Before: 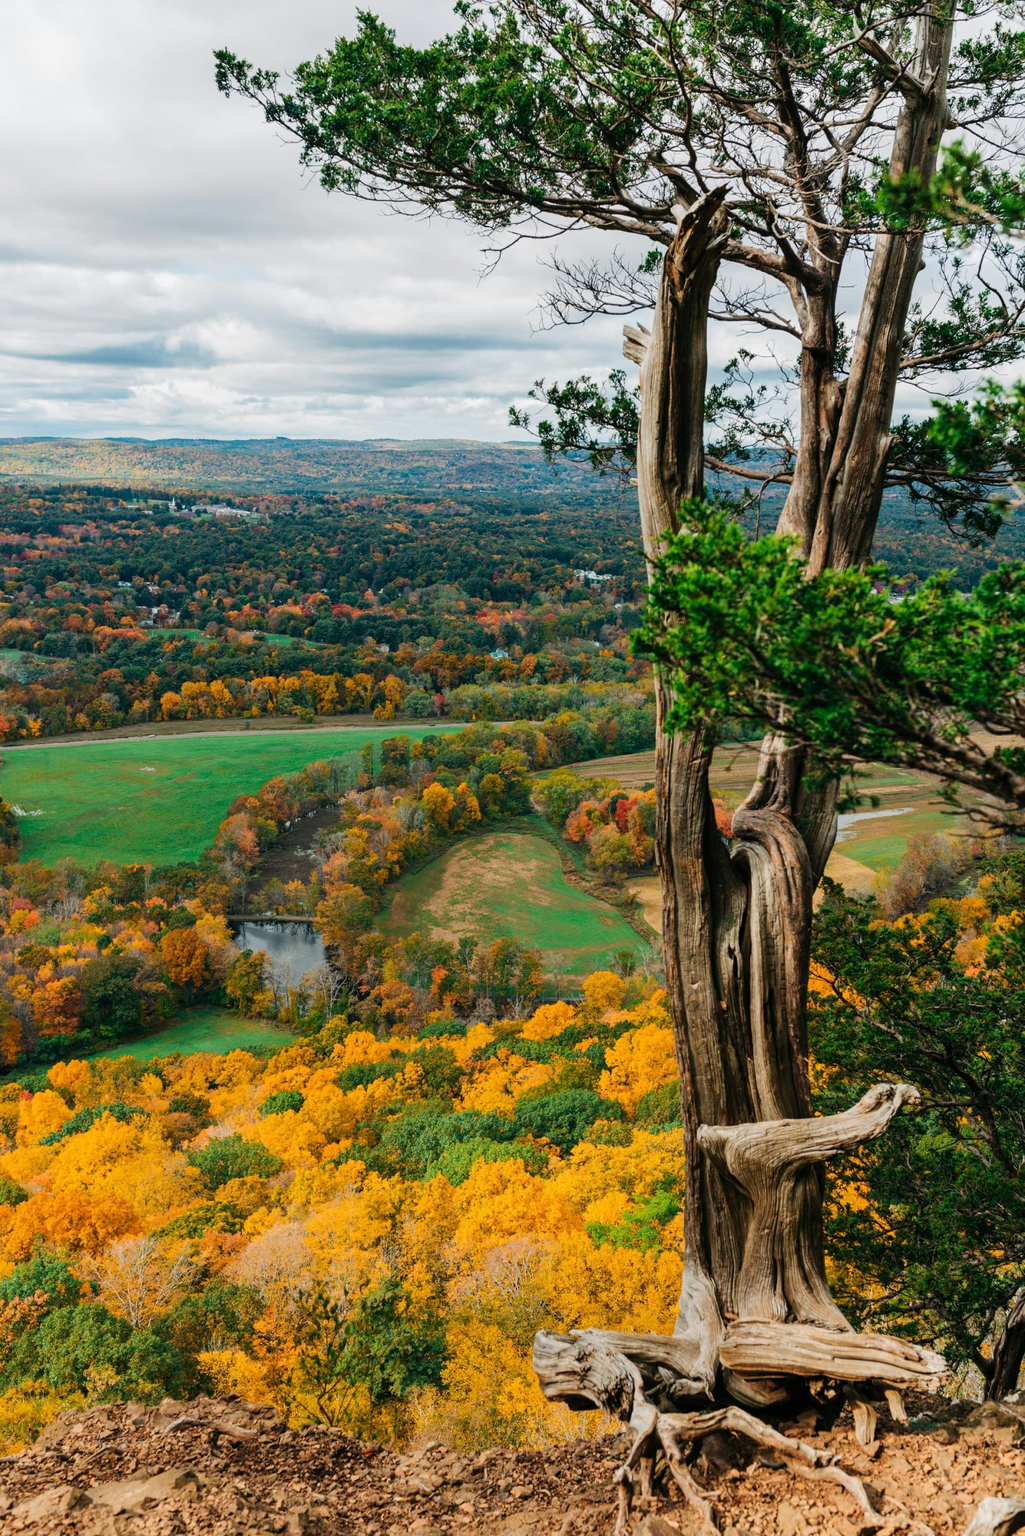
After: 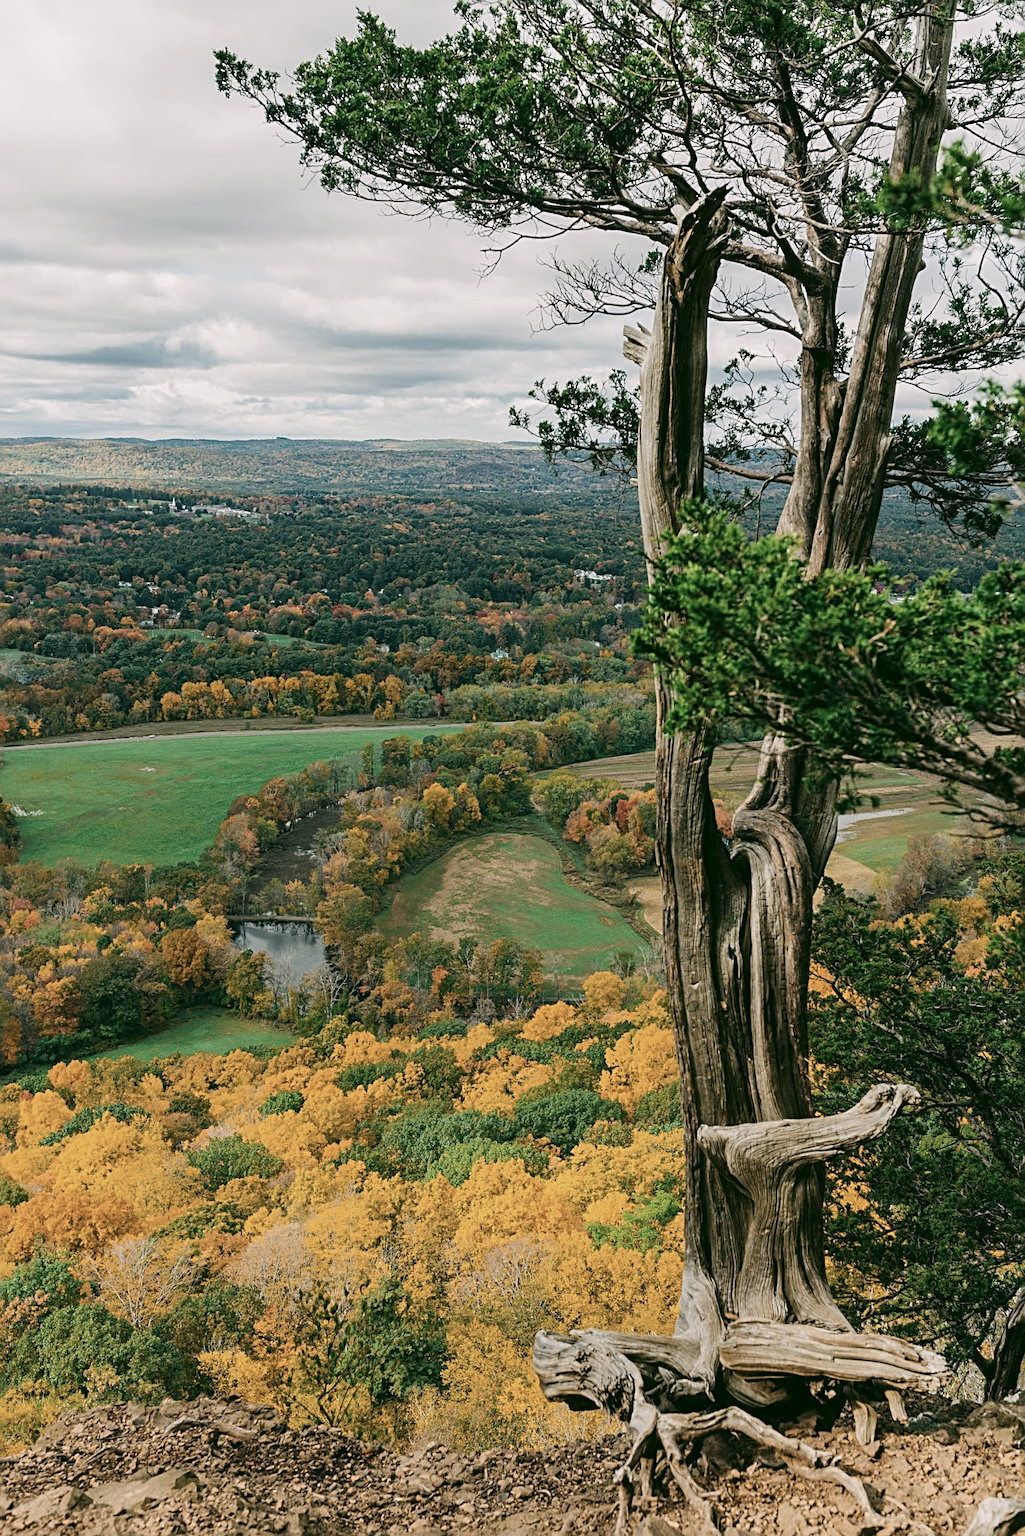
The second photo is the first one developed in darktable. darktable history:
contrast brightness saturation: contrast -0.05, saturation -0.41
white balance: red 0.967, blue 1.049
color correction: highlights a* 4.02, highlights b* 4.98, shadows a* -7.55, shadows b* 4.98
sharpen: radius 4
